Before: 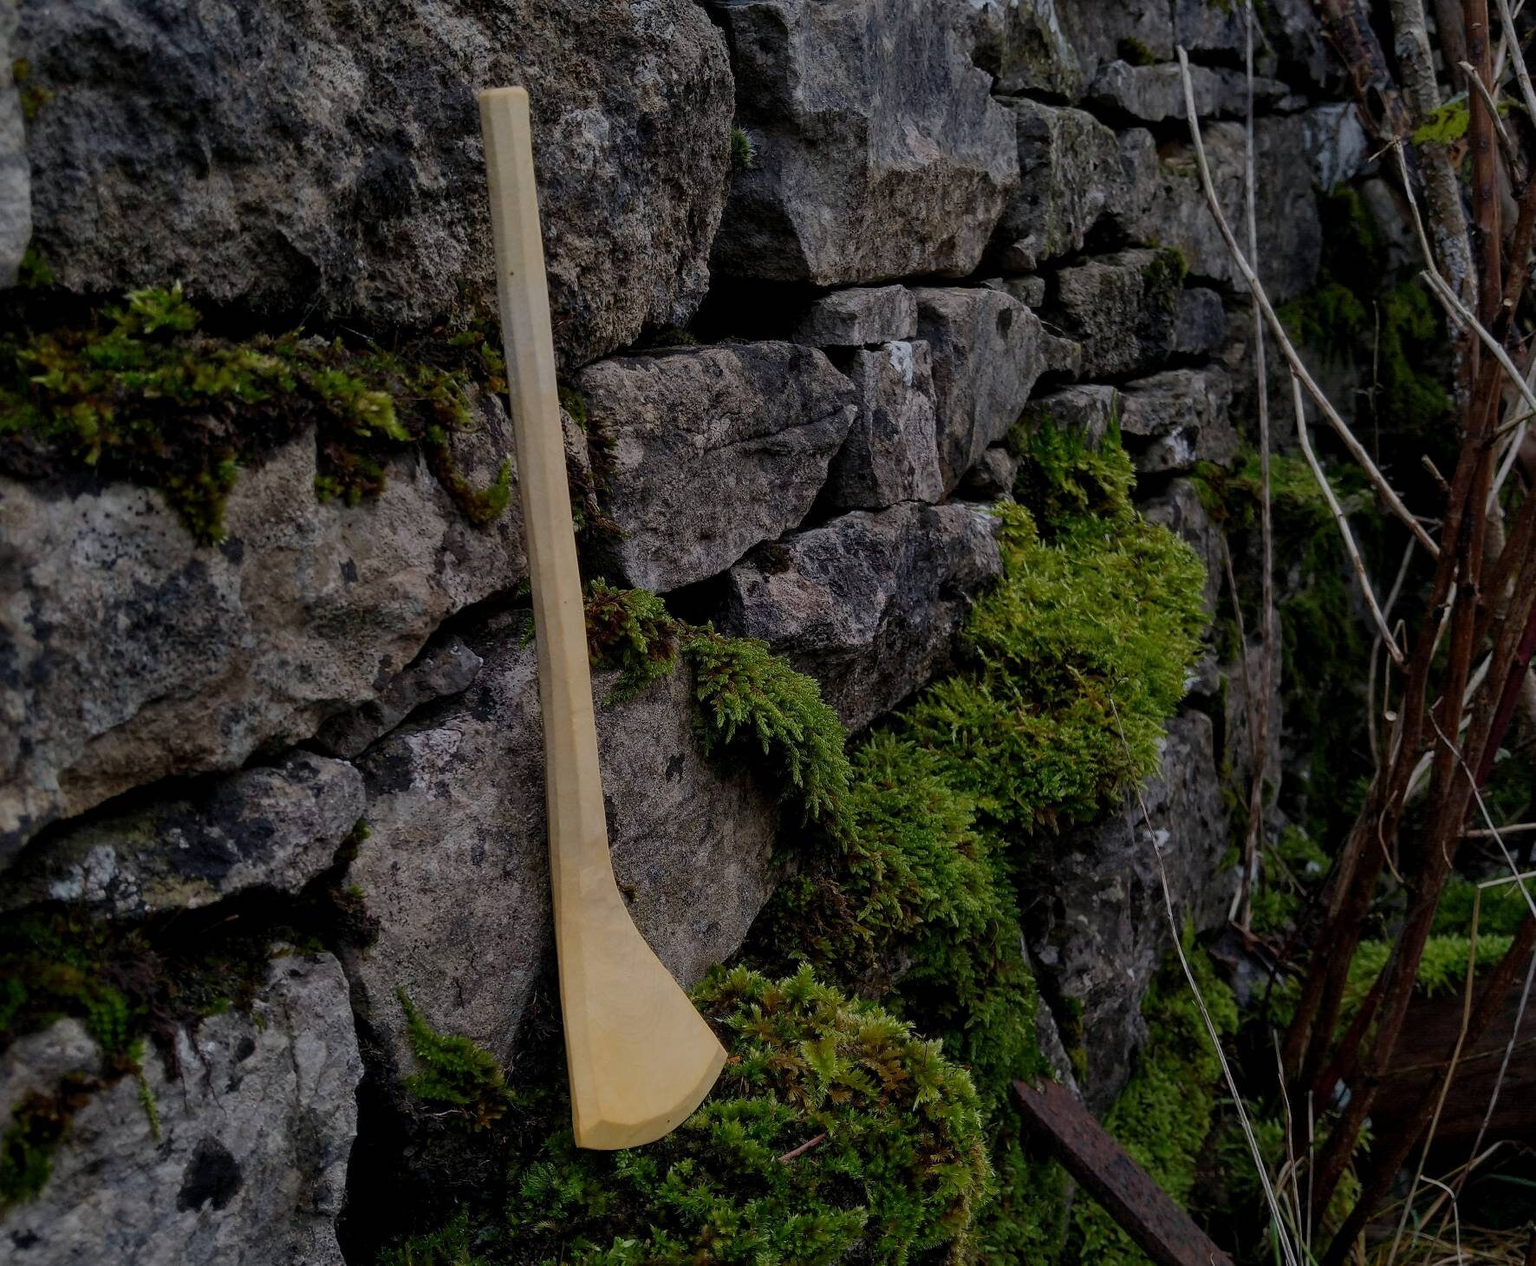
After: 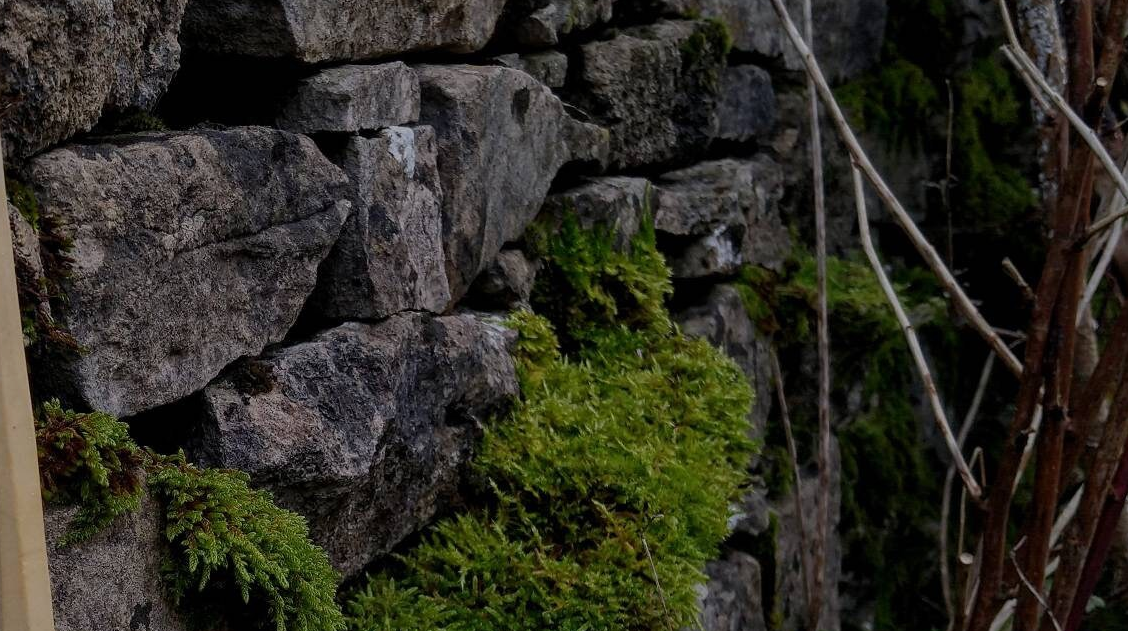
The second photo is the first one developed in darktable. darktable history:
crop: left 36.005%, top 18.293%, right 0.31%, bottom 38.444%
tone equalizer: on, module defaults
